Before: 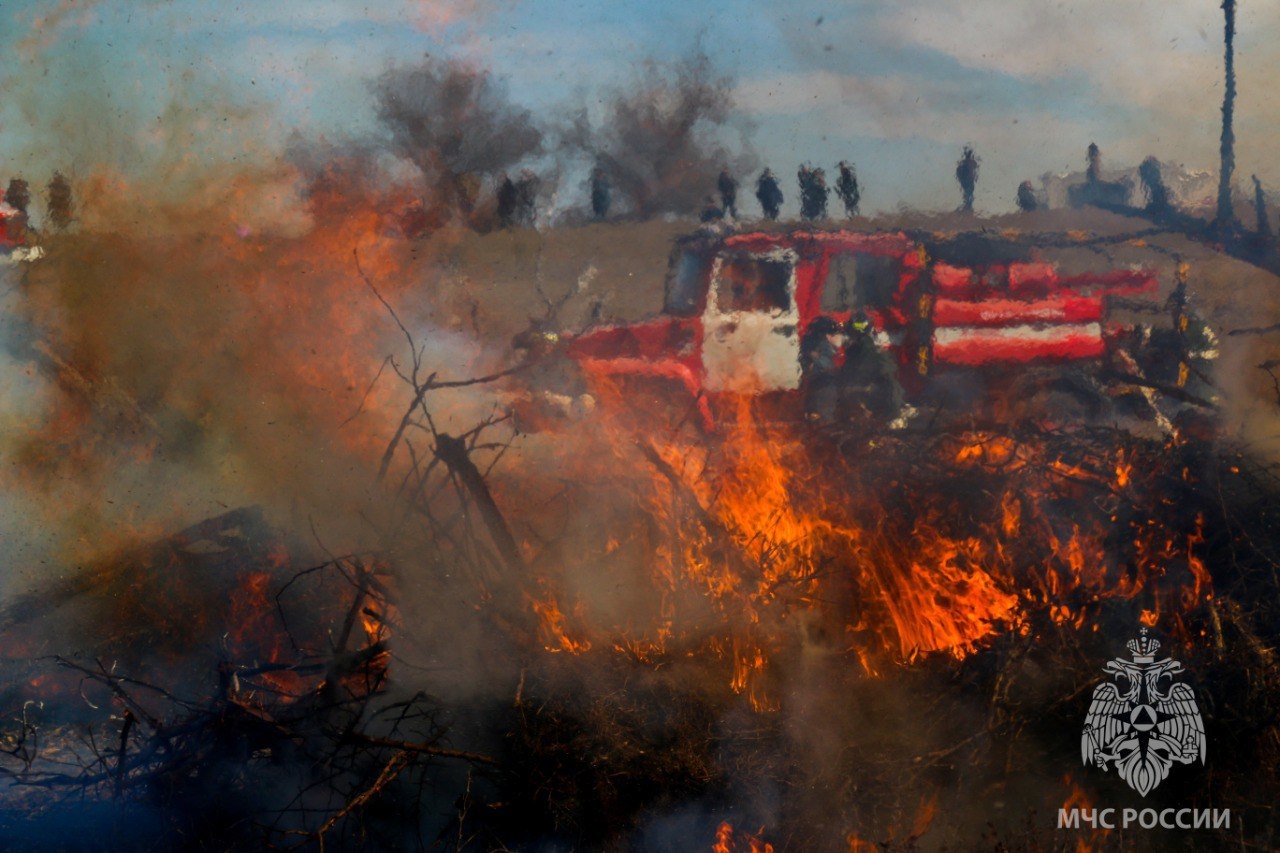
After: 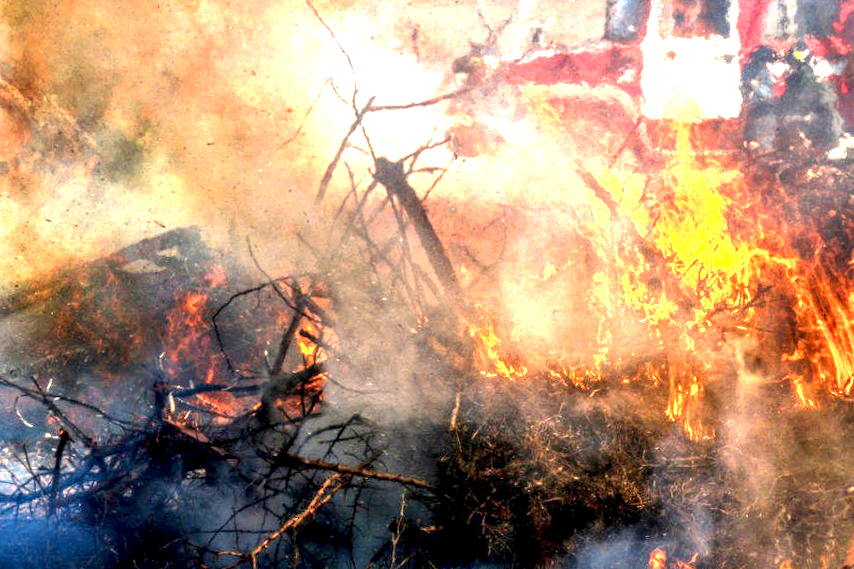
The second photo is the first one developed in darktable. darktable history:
local contrast: highlights 12%, shadows 38%, detail 183%, midtone range 0.471
exposure: exposure 3 EV, compensate highlight preservation false
crop and rotate: angle -0.82°, left 3.85%, top 31.828%, right 27.992%
